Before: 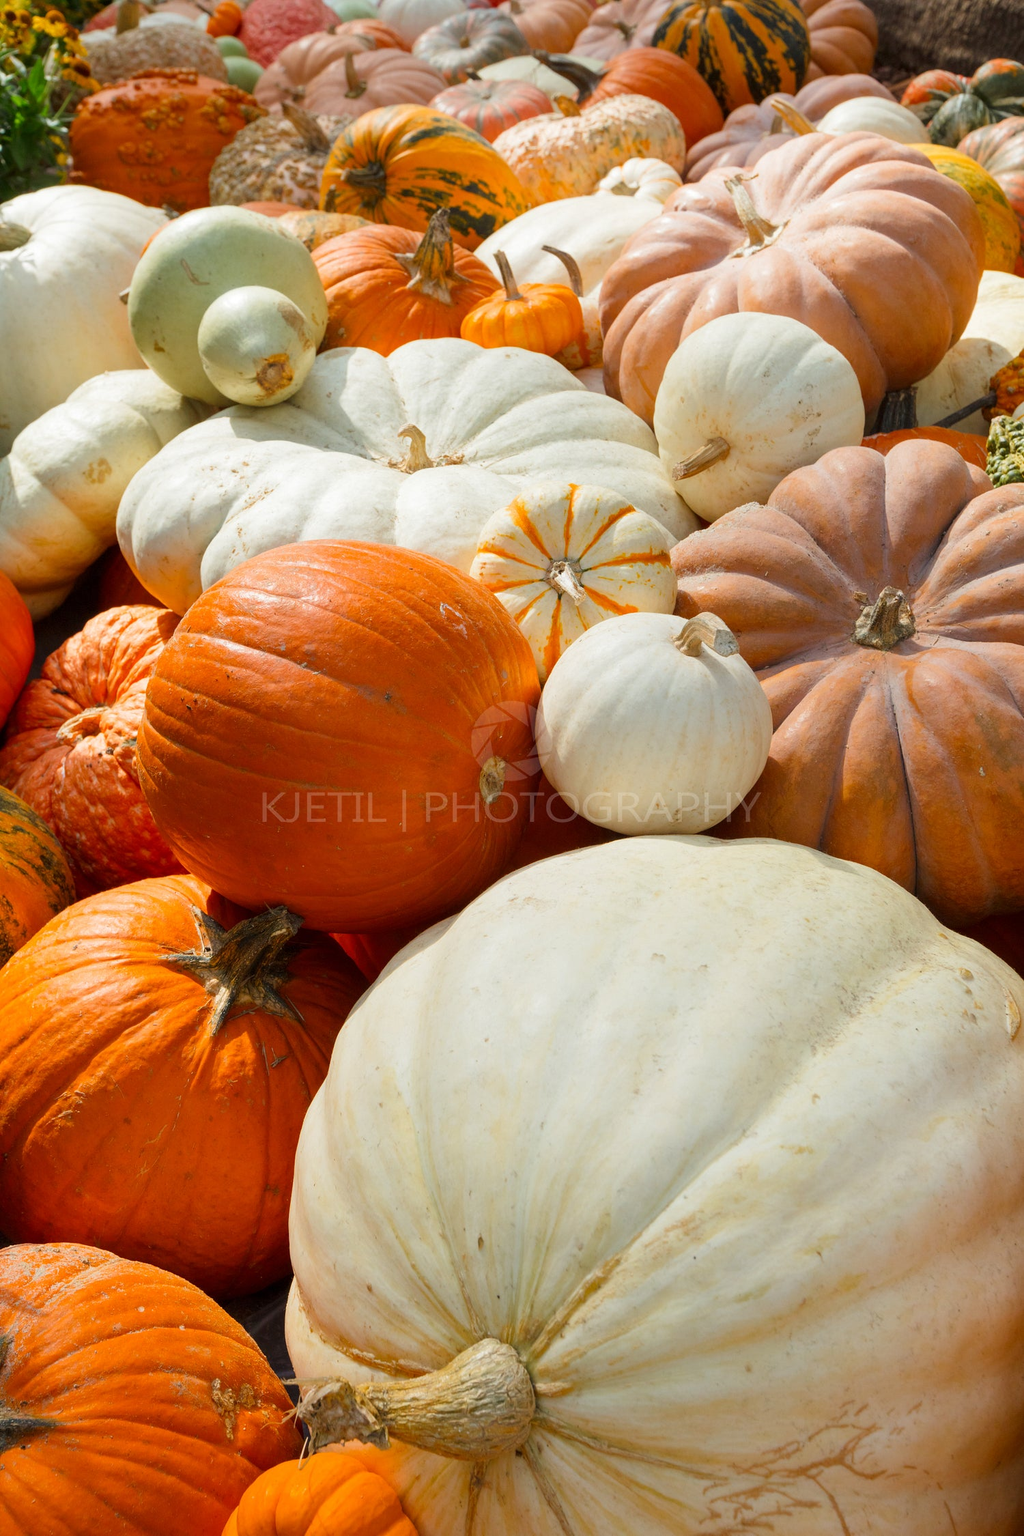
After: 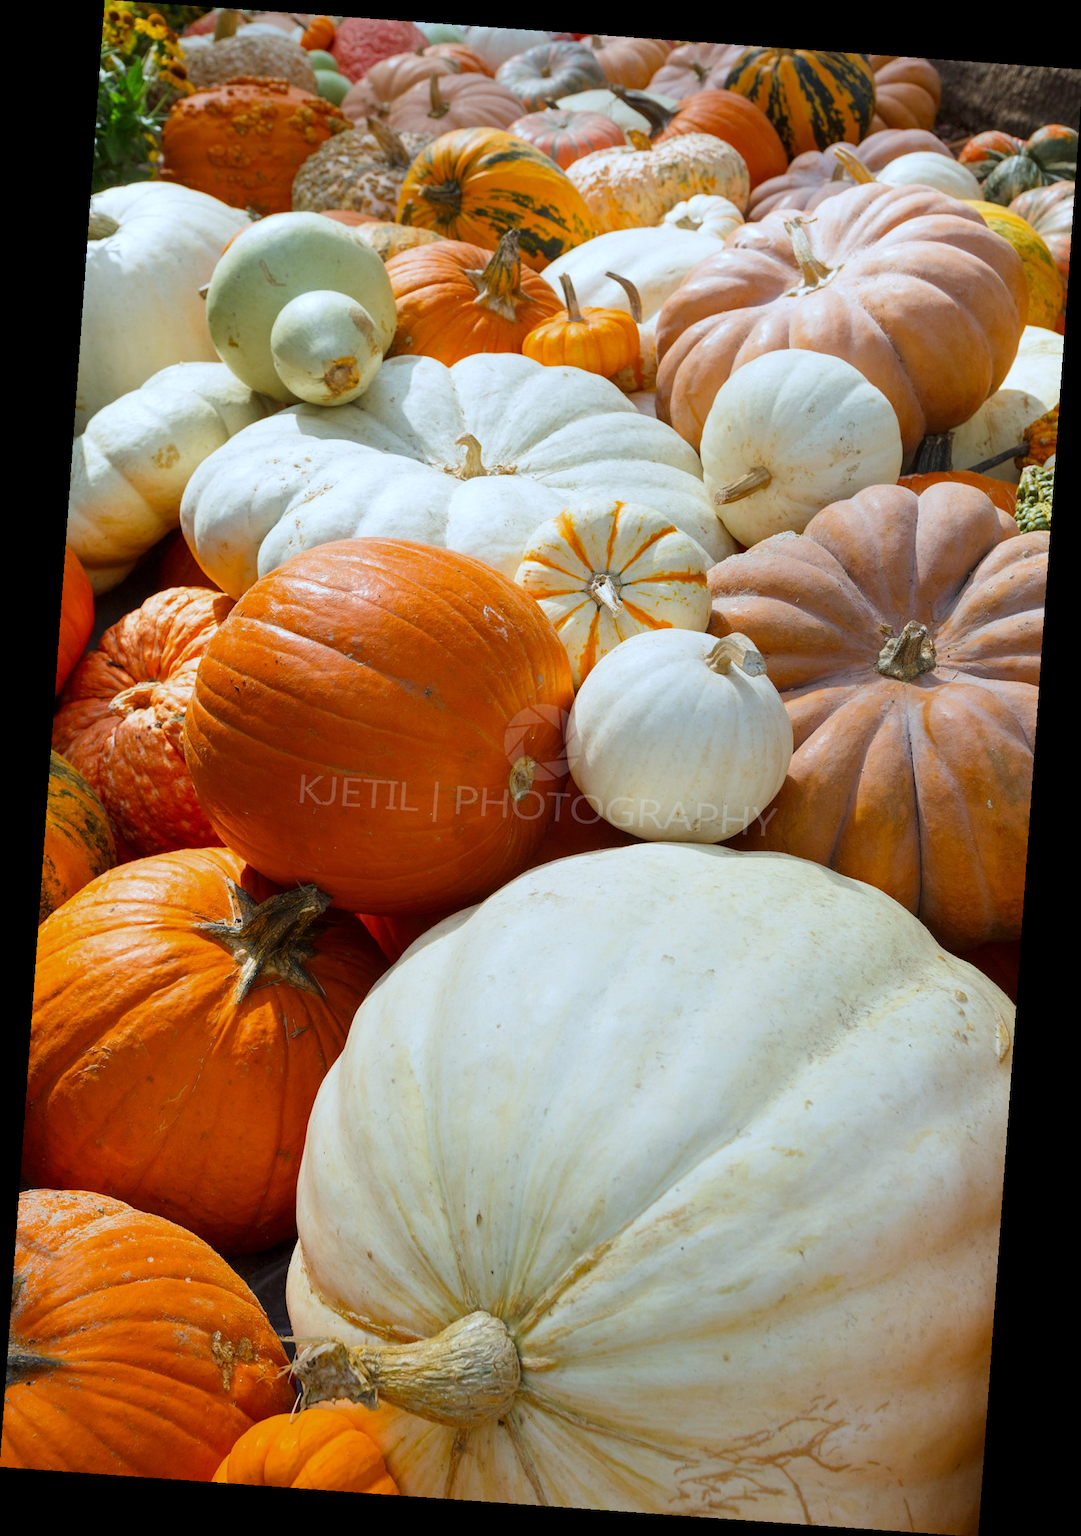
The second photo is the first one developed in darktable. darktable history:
white balance: red 0.924, blue 1.095
rotate and perspective: rotation 4.1°, automatic cropping off
